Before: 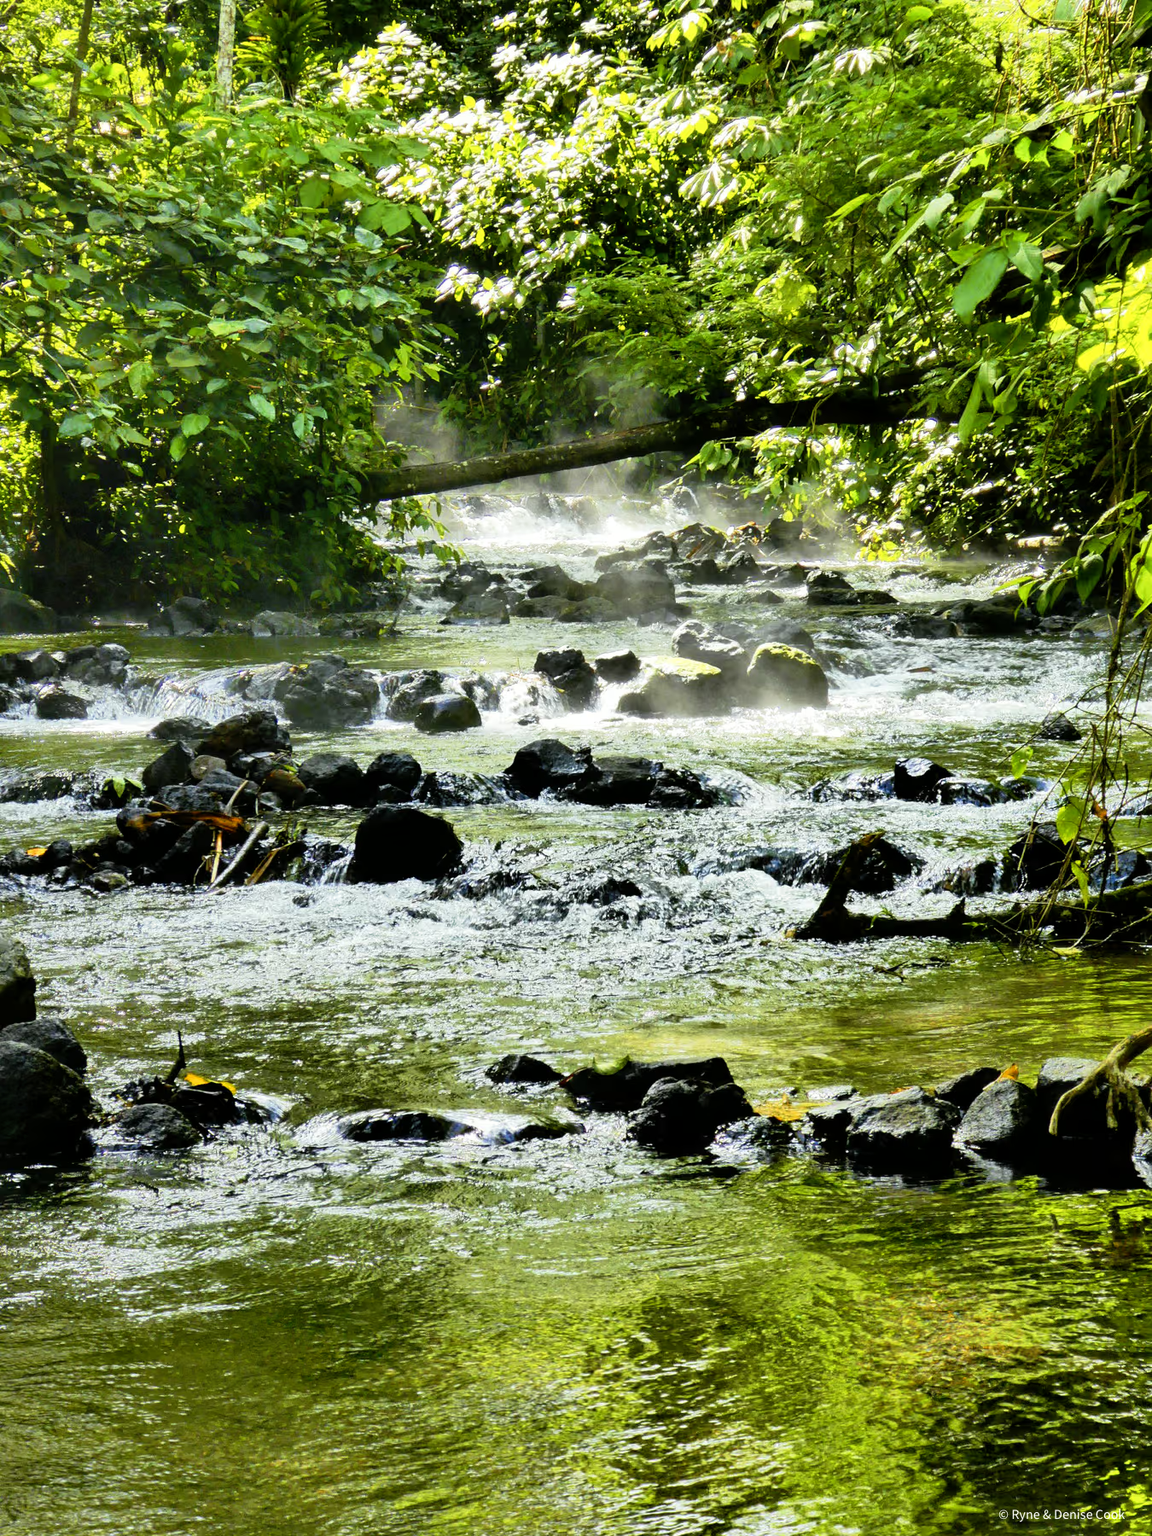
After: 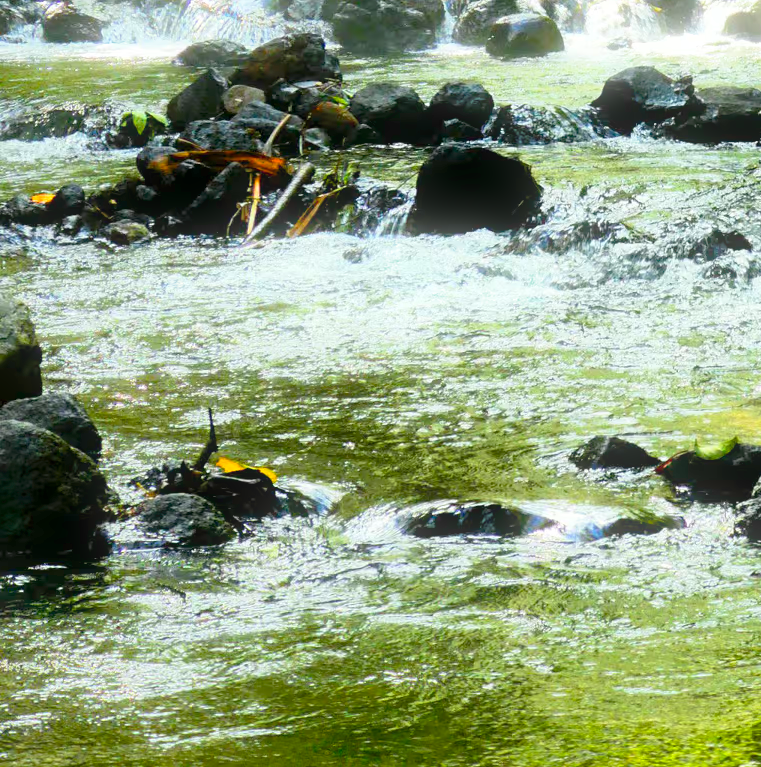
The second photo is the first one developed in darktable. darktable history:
crop: top 44.483%, right 43.593%, bottom 12.892%
bloom: size 5%, threshold 95%, strength 15%
